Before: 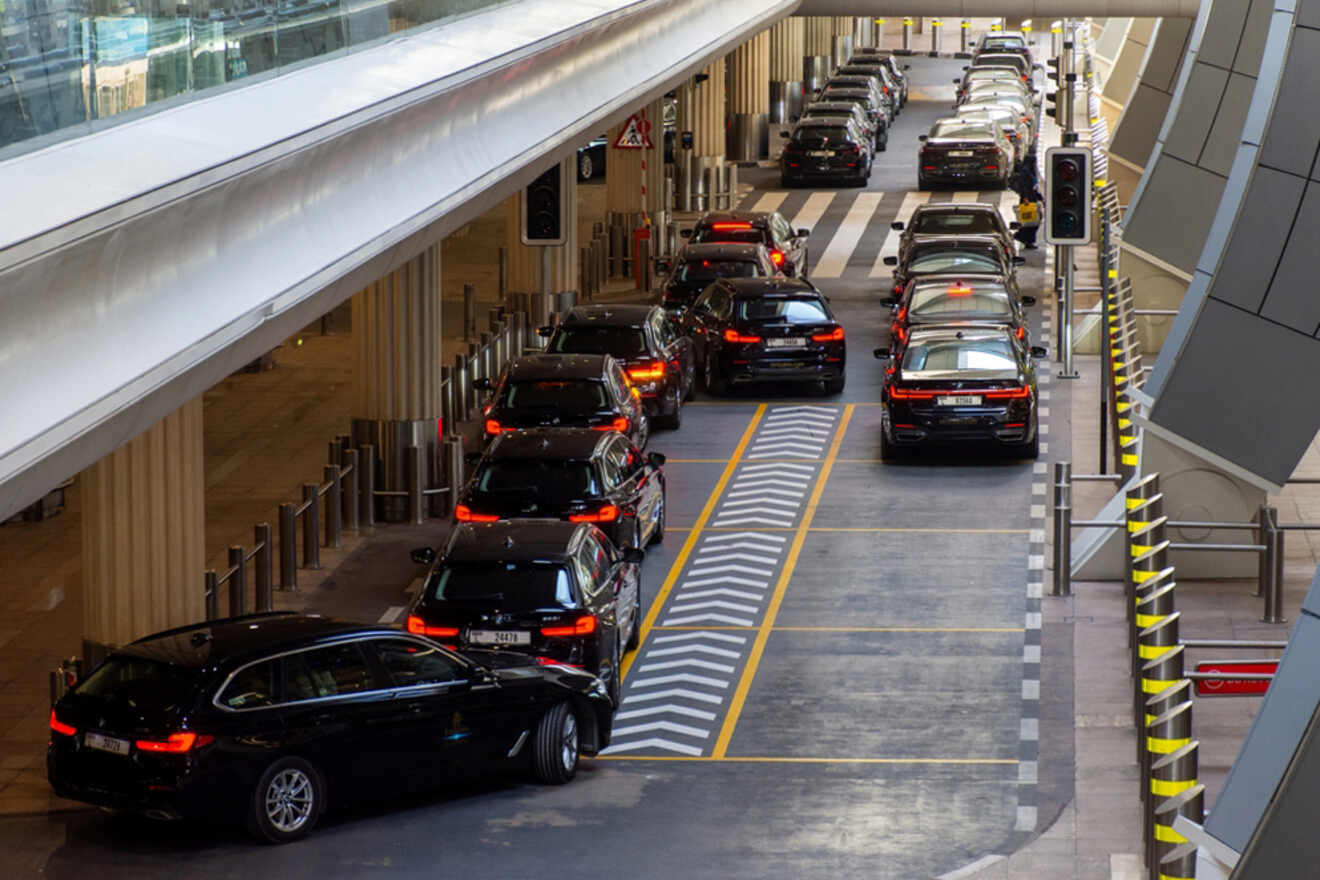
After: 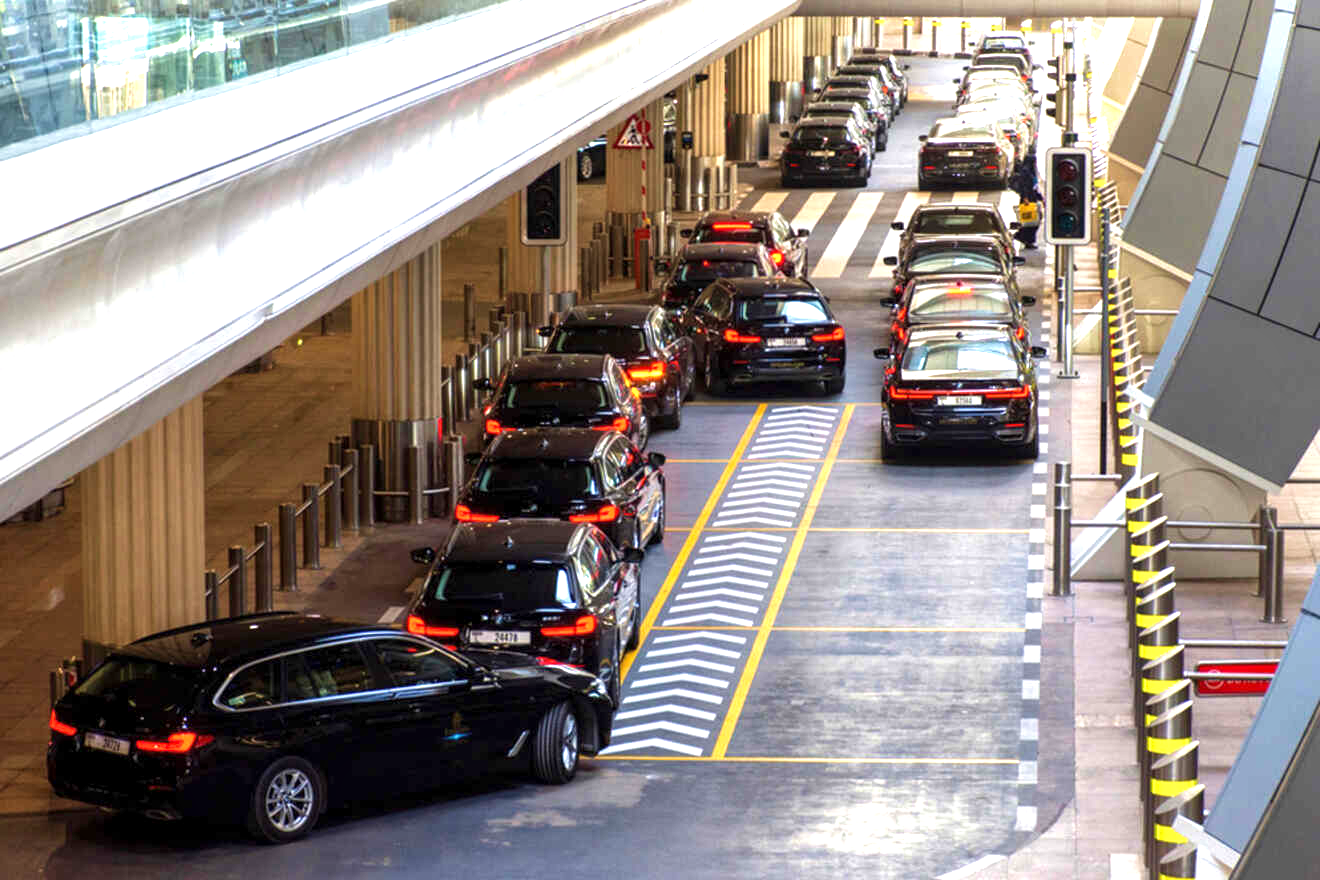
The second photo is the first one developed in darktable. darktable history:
exposure: black level correction 0, exposure 0.949 EV, compensate highlight preservation false
velvia: on, module defaults
local contrast: highlights 103%, shadows 97%, detail 119%, midtone range 0.2
levels: levels [0, 0.474, 0.947]
